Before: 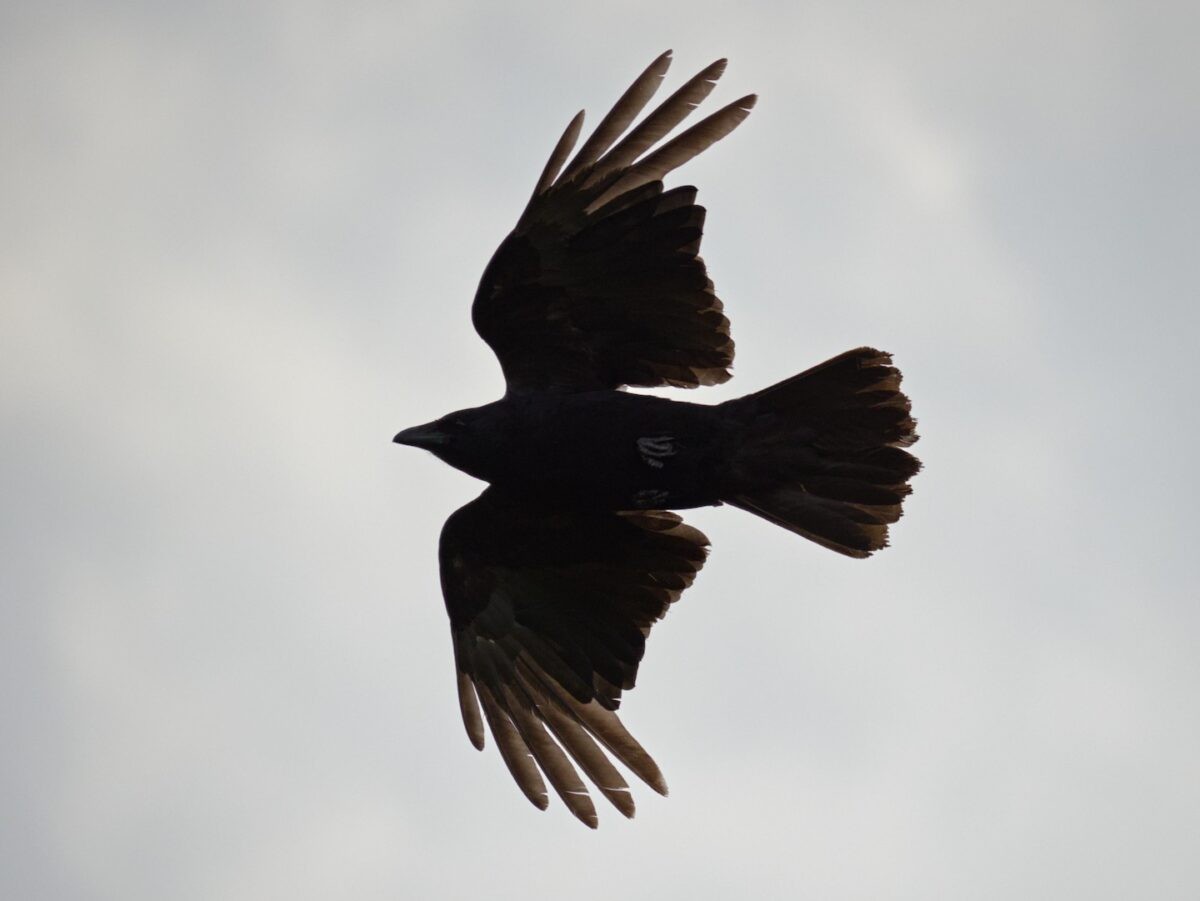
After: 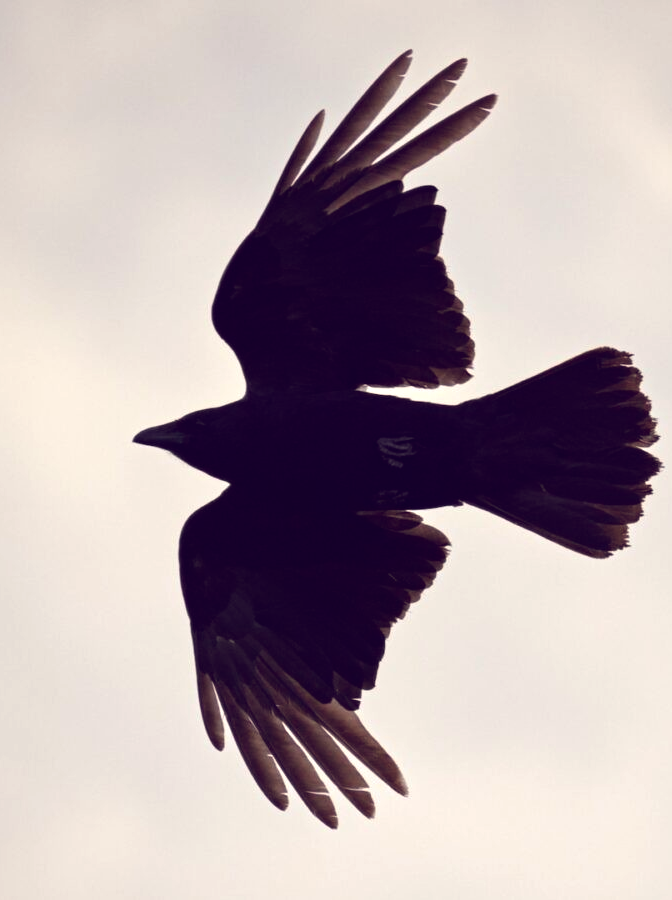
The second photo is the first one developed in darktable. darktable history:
color balance: lift [1.001, 0.997, 0.99, 1.01], gamma [1.007, 1, 0.975, 1.025], gain [1, 1.065, 1.052, 0.935], contrast 13.25%
crop: left 21.674%, right 22.086%
